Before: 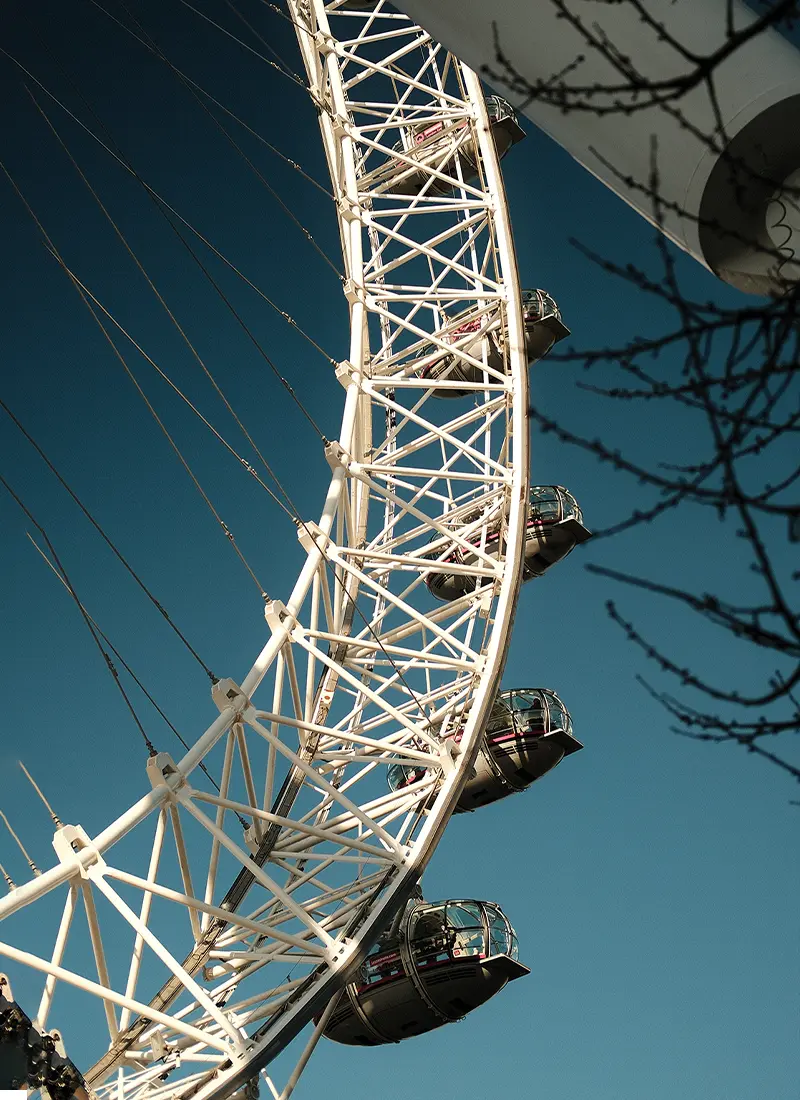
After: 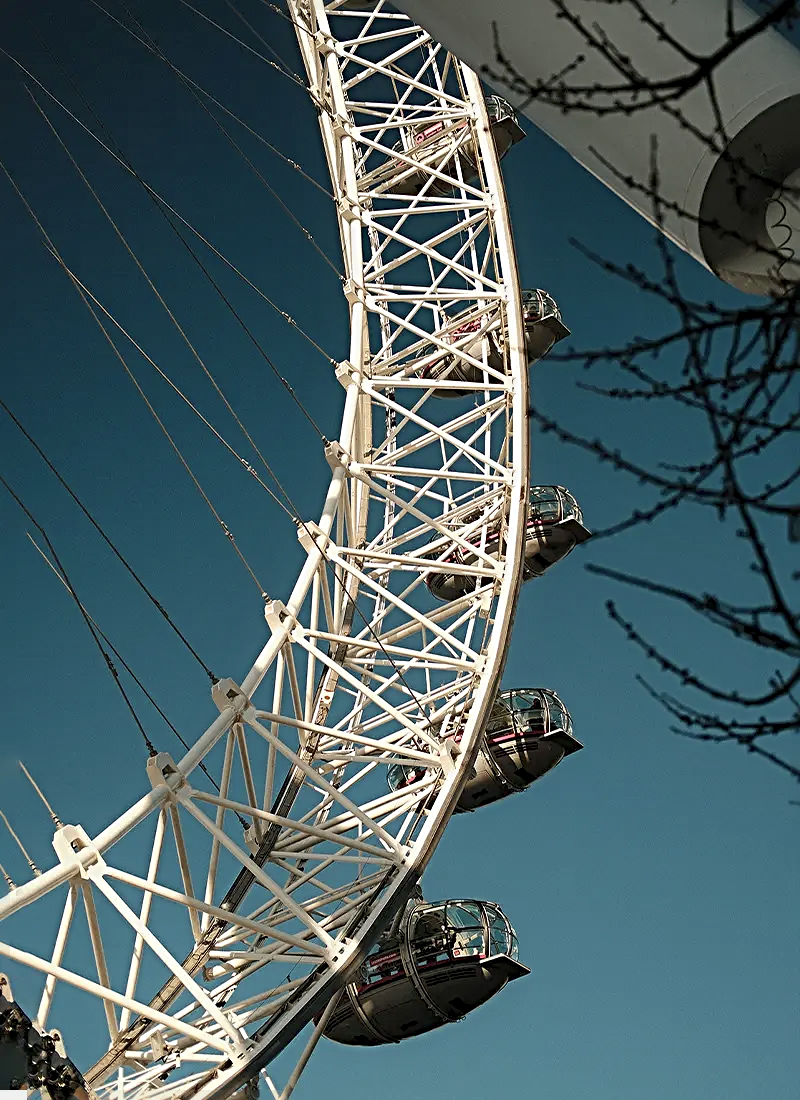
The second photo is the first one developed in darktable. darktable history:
sharpen: radius 3.95
local contrast: highlights 101%, shadows 103%, detail 119%, midtone range 0.2
contrast brightness saturation: contrast 0.049, brightness 0.064, saturation 0.014
tone equalizer: -8 EV 0.264 EV, -7 EV 0.457 EV, -6 EV 0.431 EV, -5 EV 0.265 EV, -3 EV -0.257 EV, -2 EV -0.434 EV, -1 EV -0.402 EV, +0 EV -0.255 EV
